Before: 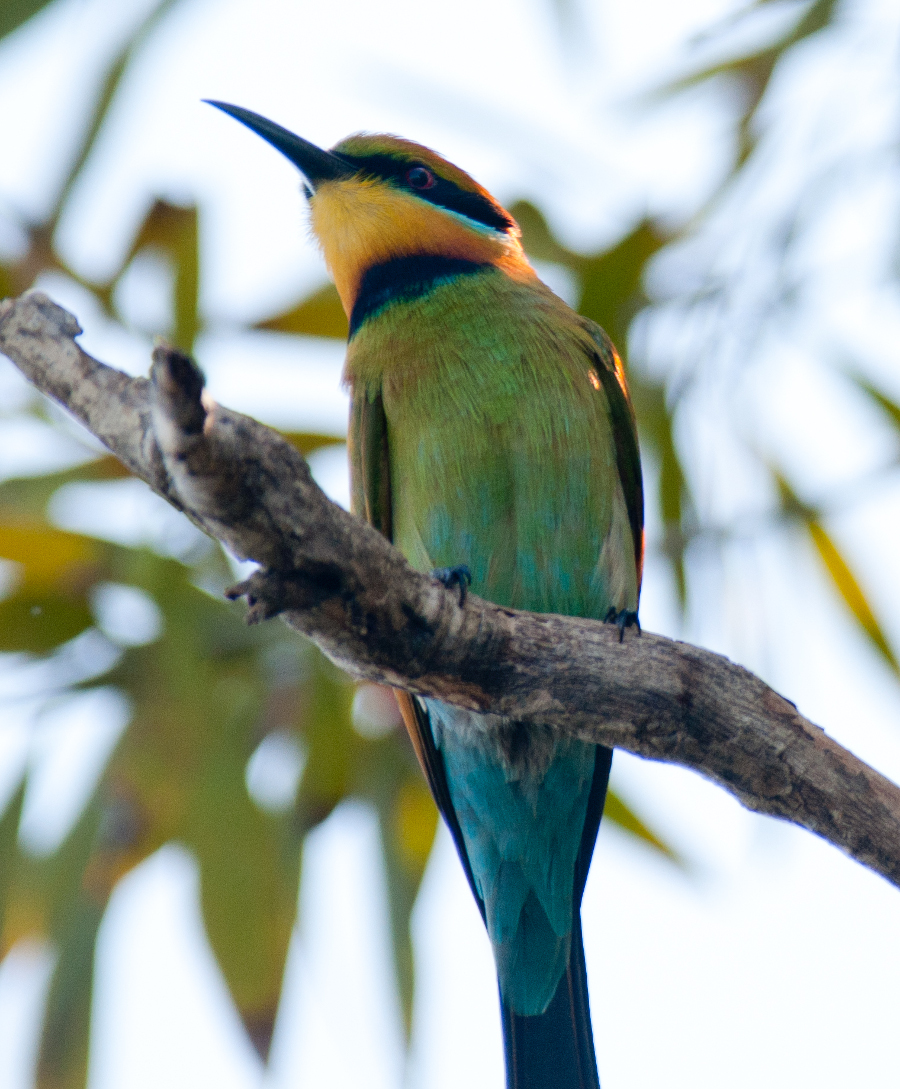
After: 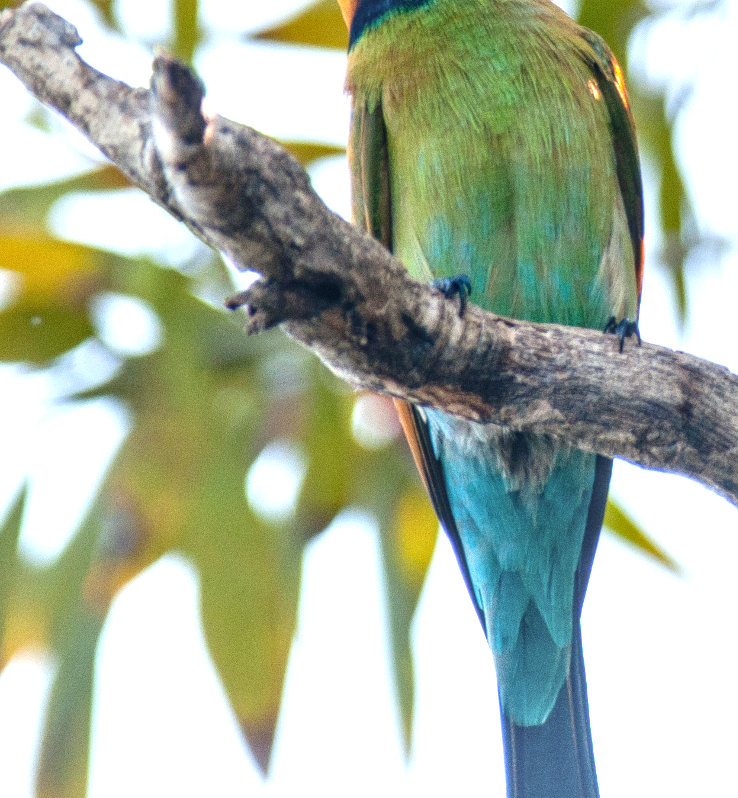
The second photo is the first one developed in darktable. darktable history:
exposure: black level correction 0, exposure 0.897 EV, compensate highlight preservation false
local contrast: highlights 2%, shadows 2%, detail 133%
crop: top 26.714%, right 17.954%
